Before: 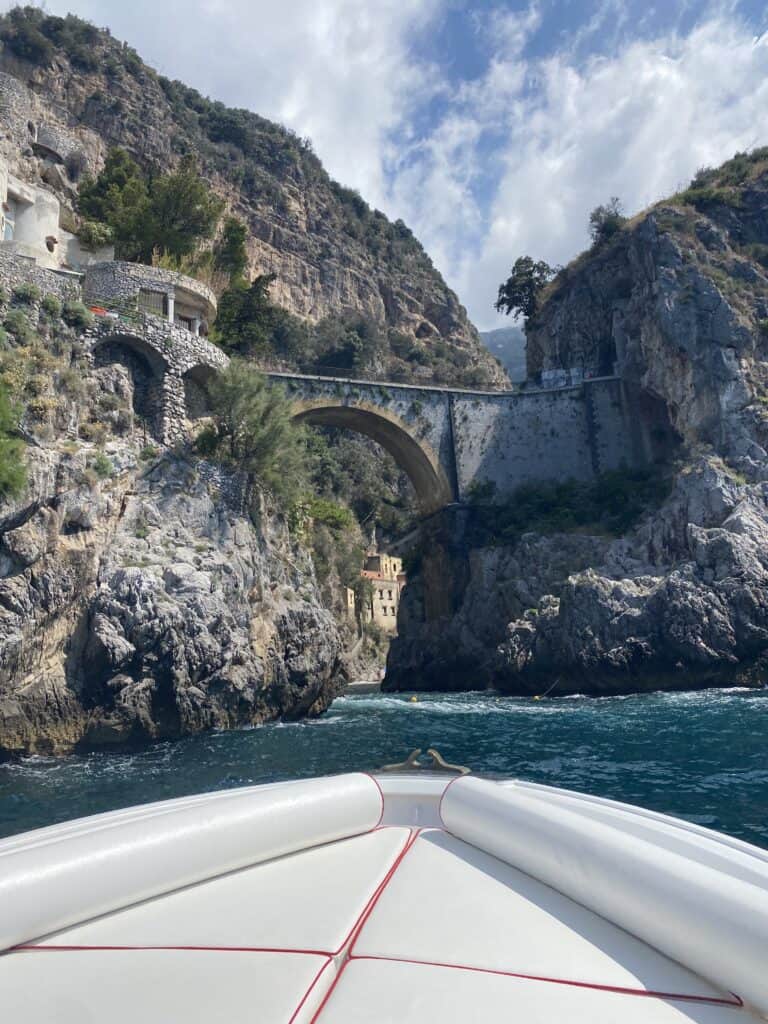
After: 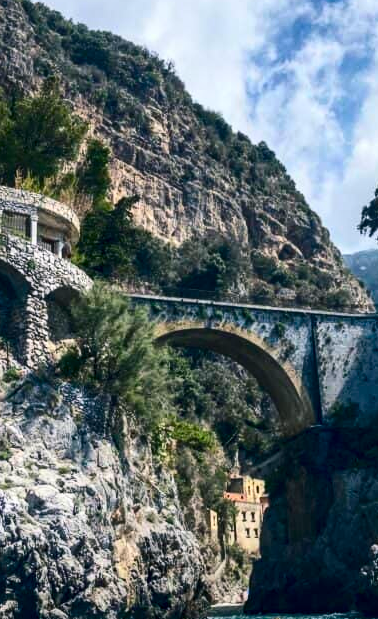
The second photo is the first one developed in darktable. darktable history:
crop: left 17.868%, top 7.676%, right 32.889%, bottom 31.846%
contrast brightness saturation: contrast 0.277
local contrast: detail 130%
color balance rgb: shadows lift › luminance -8.002%, shadows lift › chroma 2.082%, shadows lift › hue 166.81°, perceptual saturation grading › global saturation 31.159%
